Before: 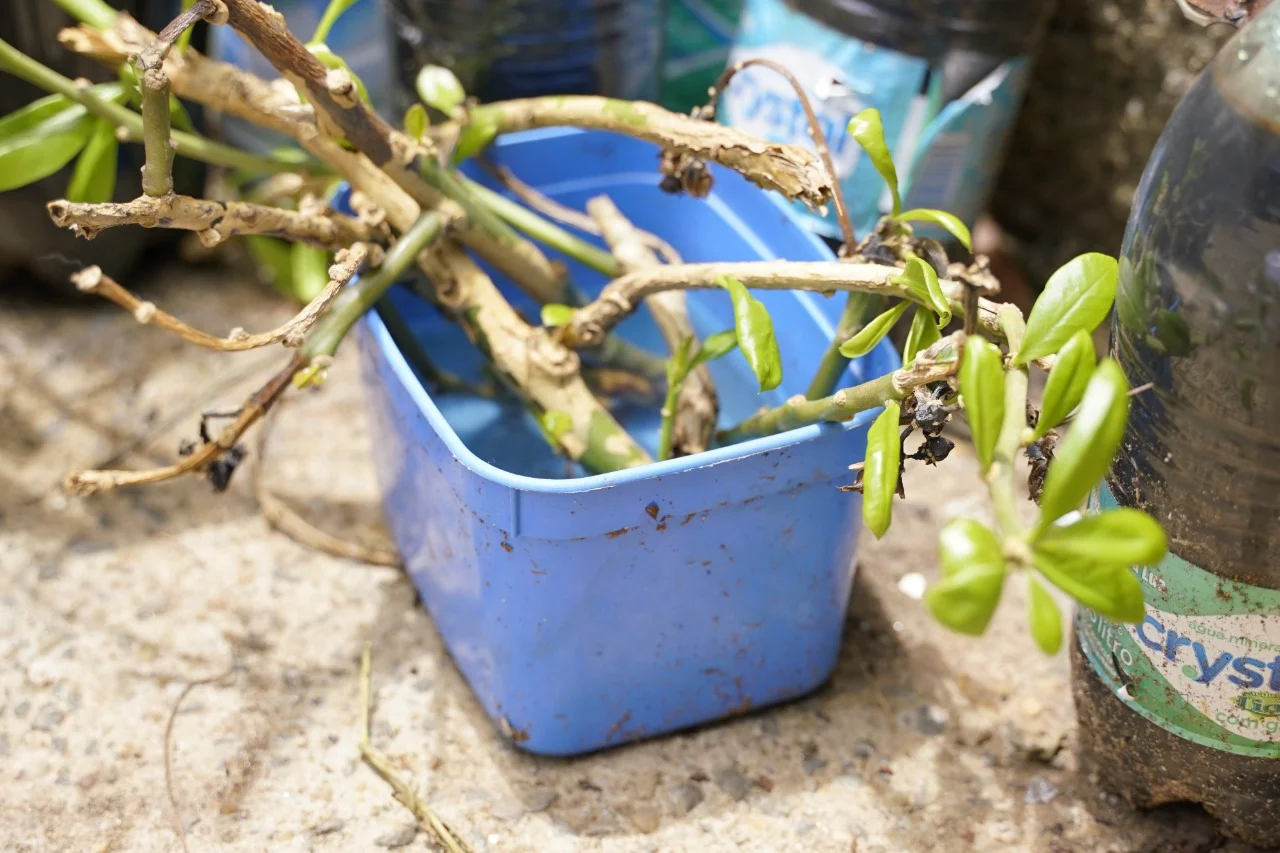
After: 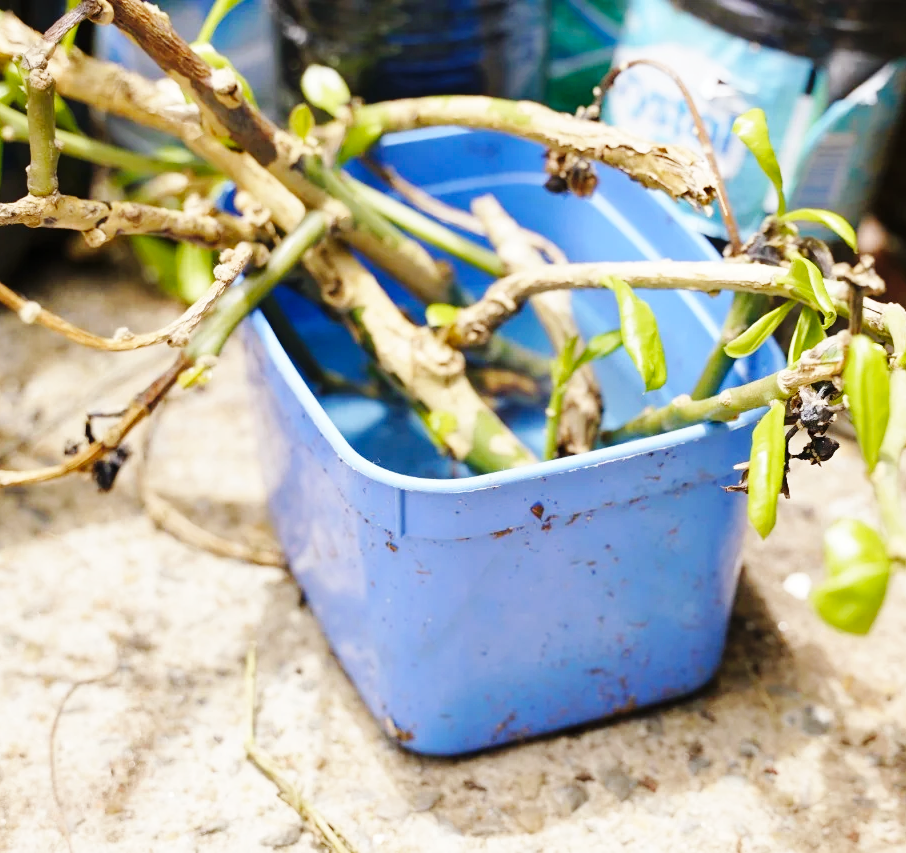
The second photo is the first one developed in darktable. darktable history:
base curve: curves: ch0 [(0, 0) (0.036, 0.025) (0.121, 0.166) (0.206, 0.329) (0.605, 0.79) (1, 1)], preserve colors none
crop and rotate: left 9.061%, right 20.142%
